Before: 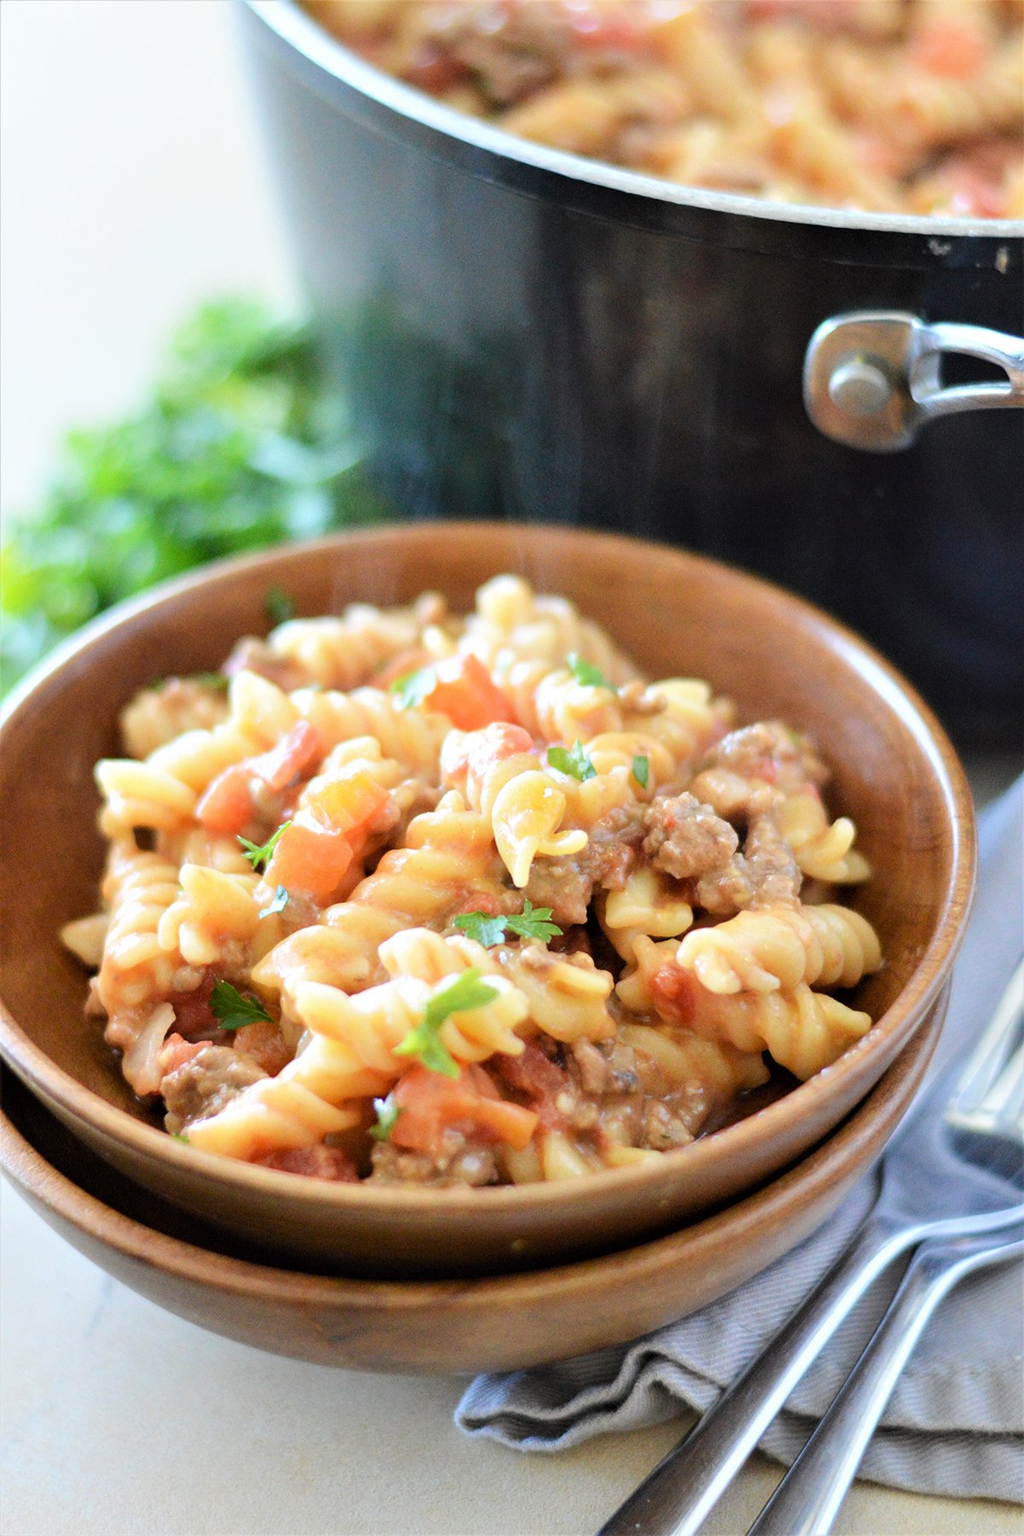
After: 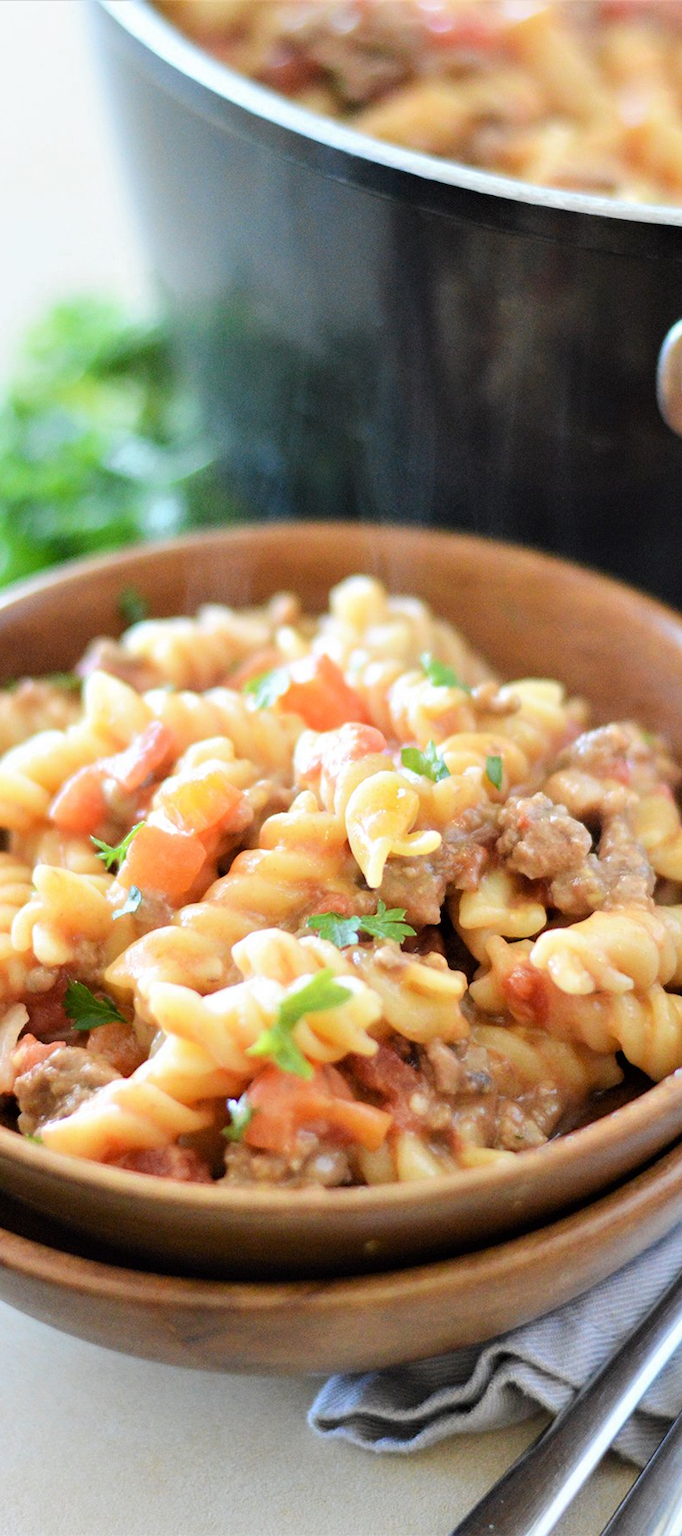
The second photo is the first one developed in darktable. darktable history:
color zones: curves: ch0 [(0.25, 0.5) (0.423, 0.5) (0.443, 0.5) (0.521, 0.756) (0.568, 0.5) (0.576, 0.5) (0.75, 0.5)]; ch1 [(0.25, 0.5) (0.423, 0.5) (0.443, 0.5) (0.539, 0.873) (0.624, 0.565) (0.631, 0.5) (0.75, 0.5)], mix -122.1%
crop and rotate: left 14.337%, right 19.047%
